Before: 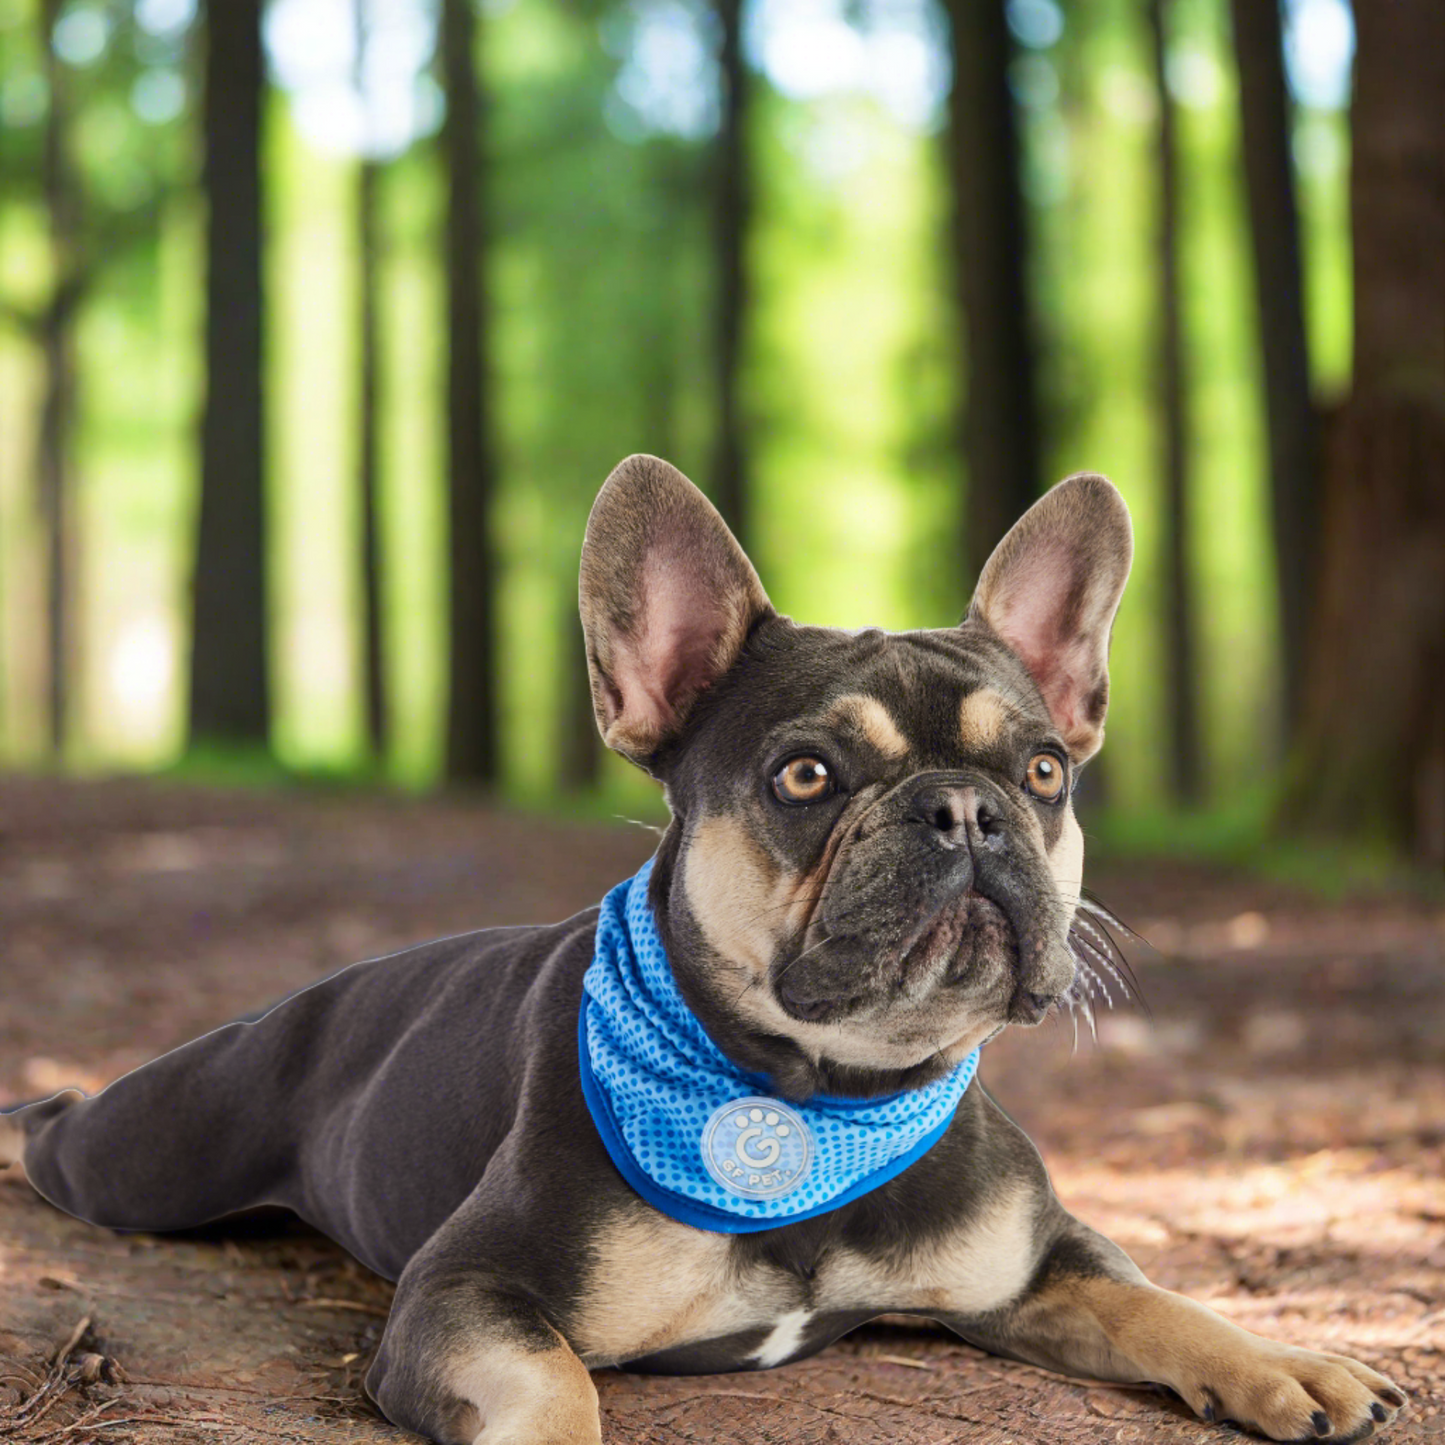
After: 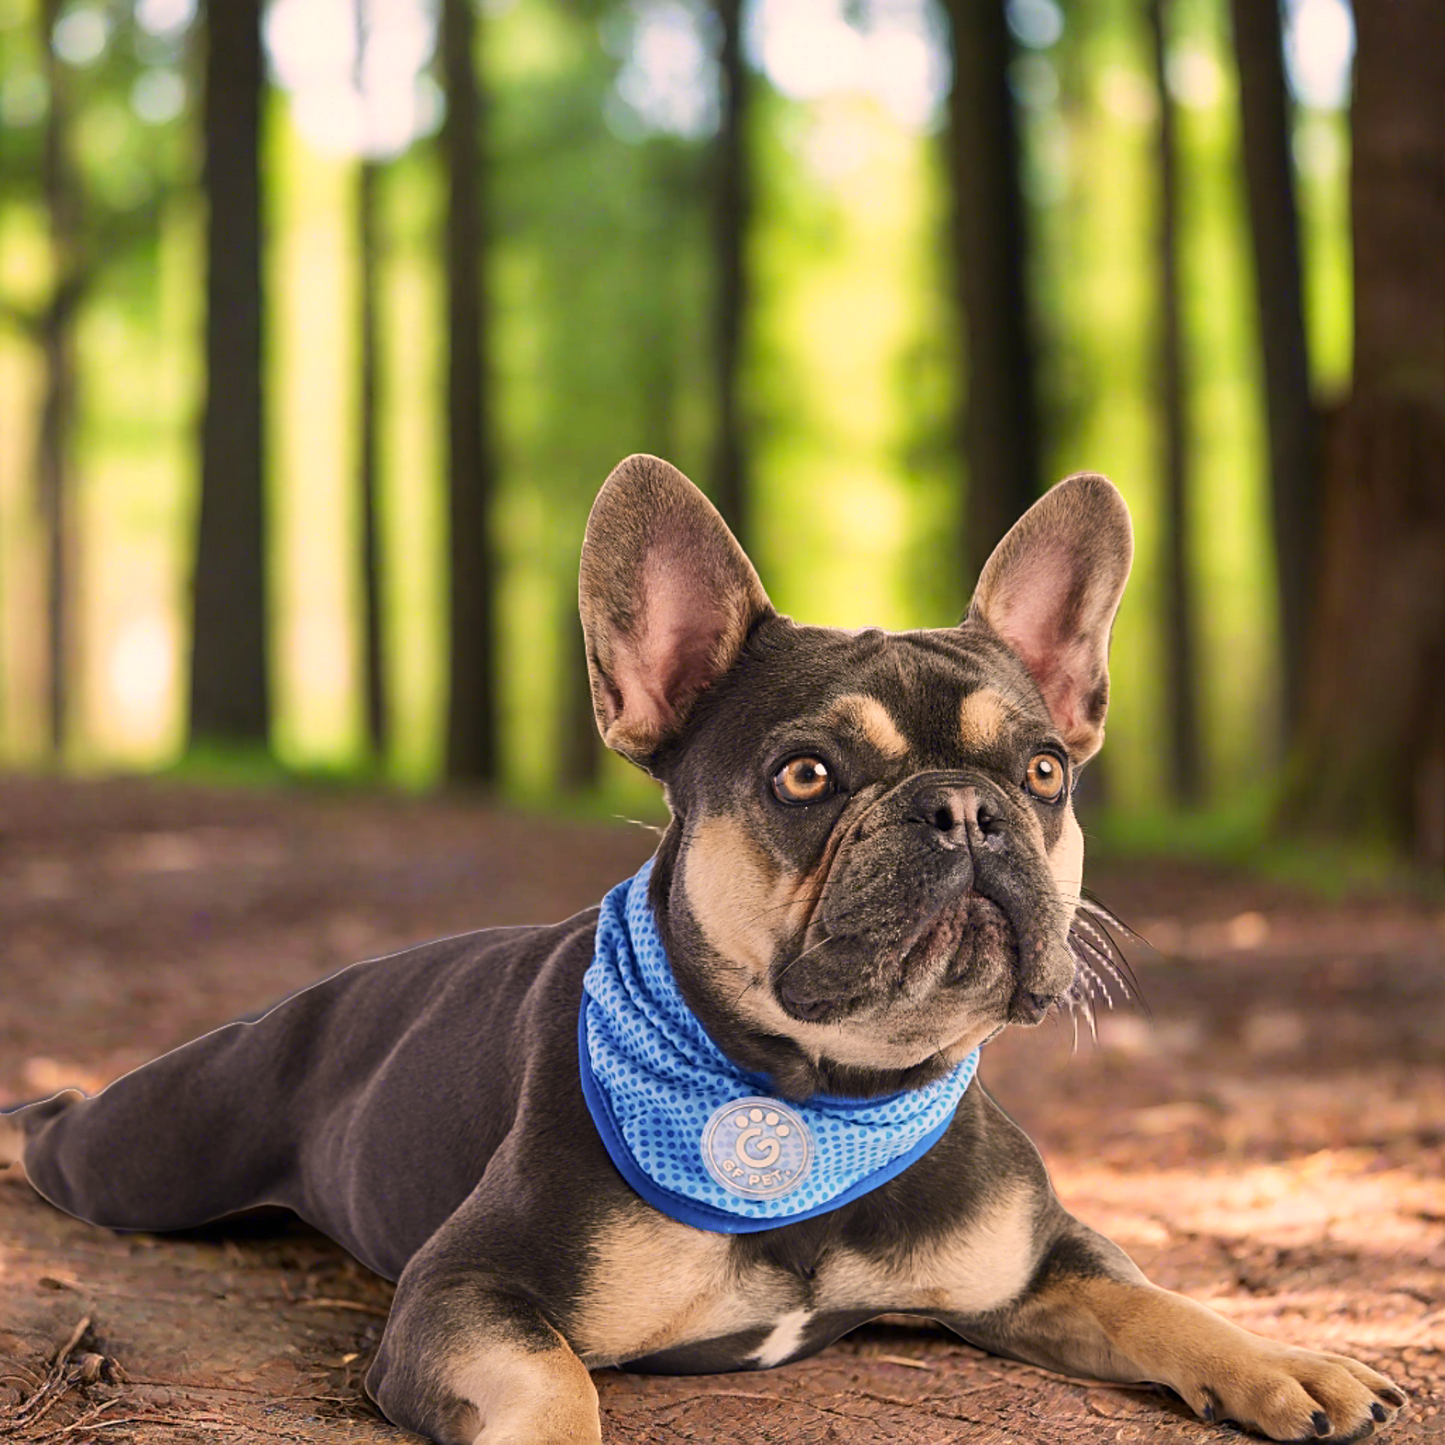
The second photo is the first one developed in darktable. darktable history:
sharpen: on, module defaults
color correction: highlights a* 11.96, highlights b* 11.58
